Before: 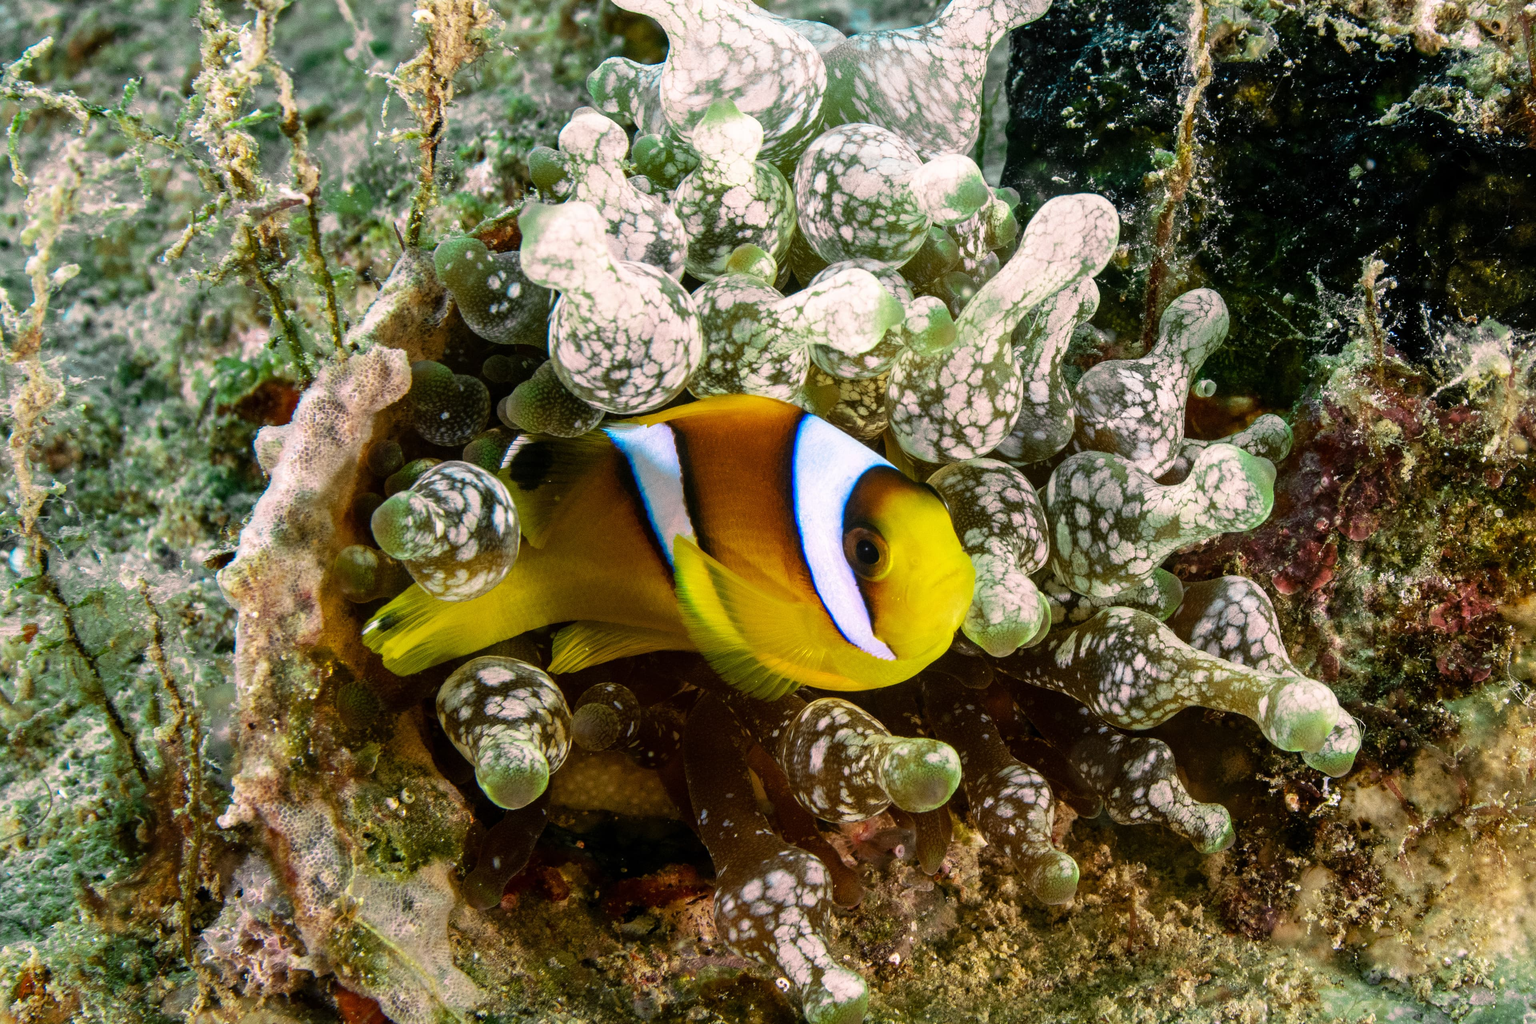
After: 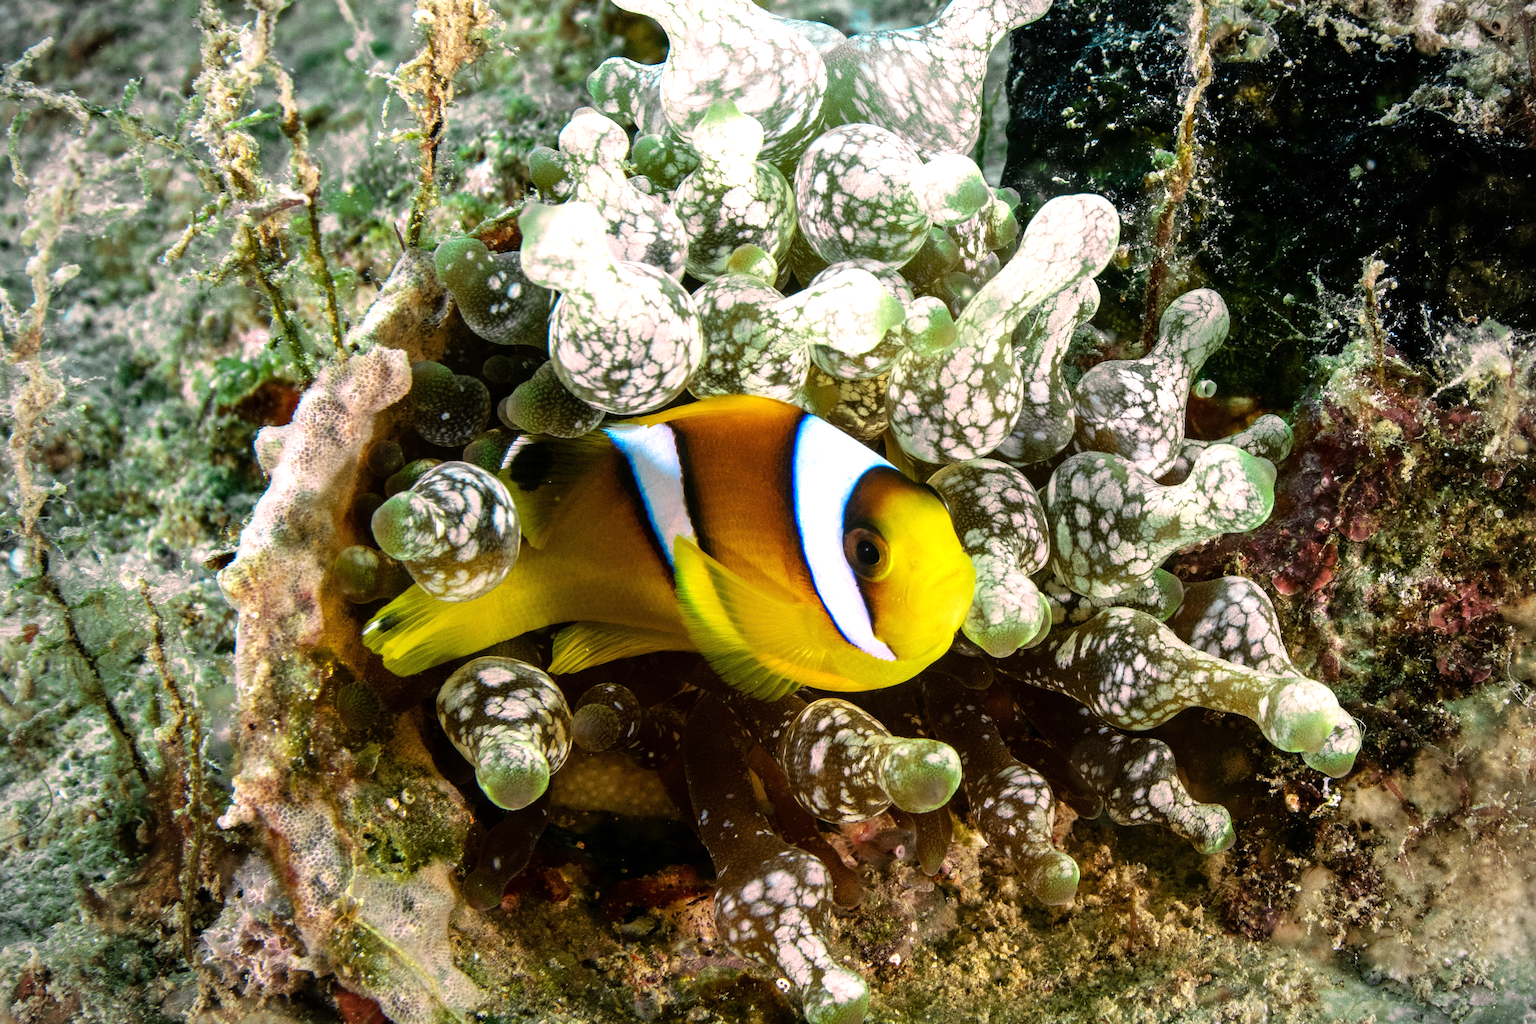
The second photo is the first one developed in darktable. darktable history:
vignetting: width/height ratio 1.093, unbound false
tone equalizer: -8 EV -0.405 EV, -7 EV -0.406 EV, -6 EV -0.319 EV, -5 EV -0.2 EV, -3 EV 0.203 EV, -2 EV 0.332 EV, -1 EV 0.364 EV, +0 EV 0.435 EV
